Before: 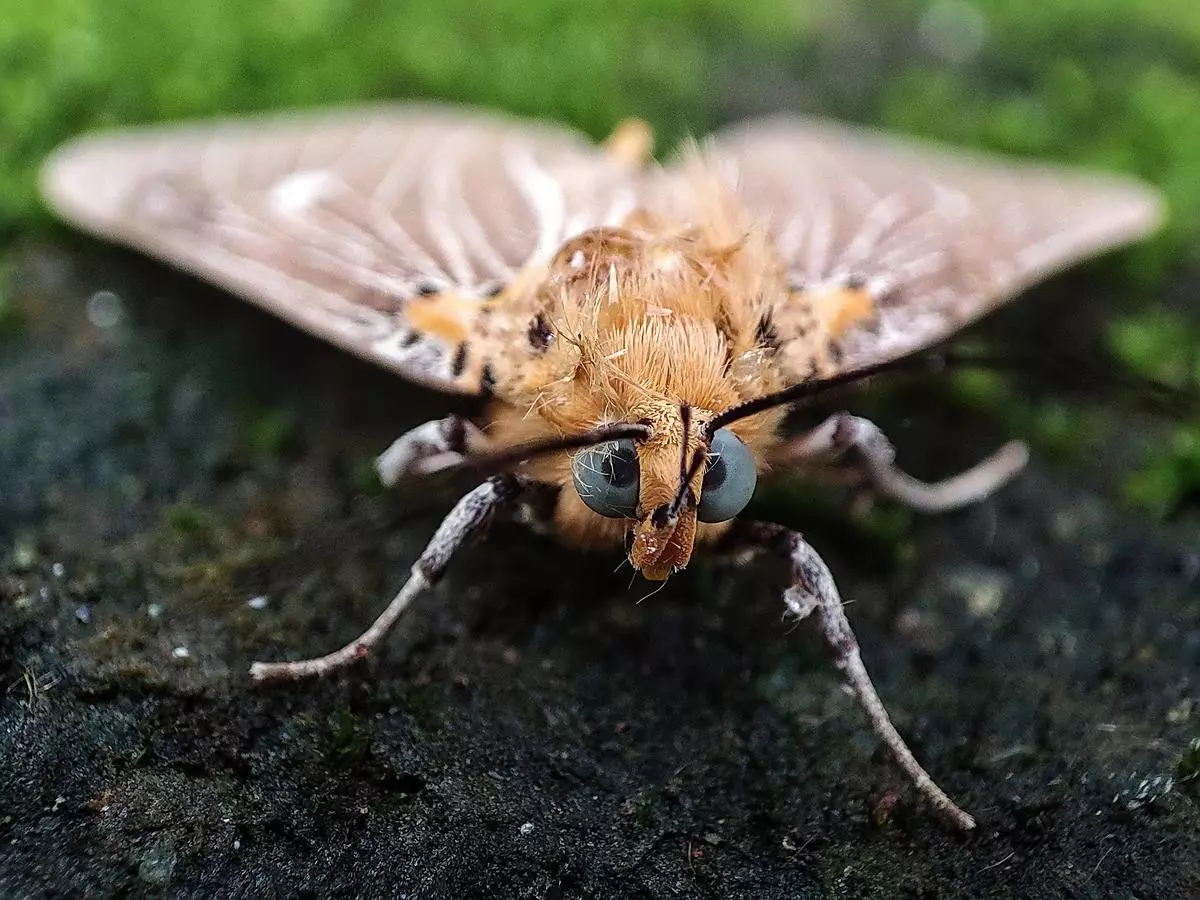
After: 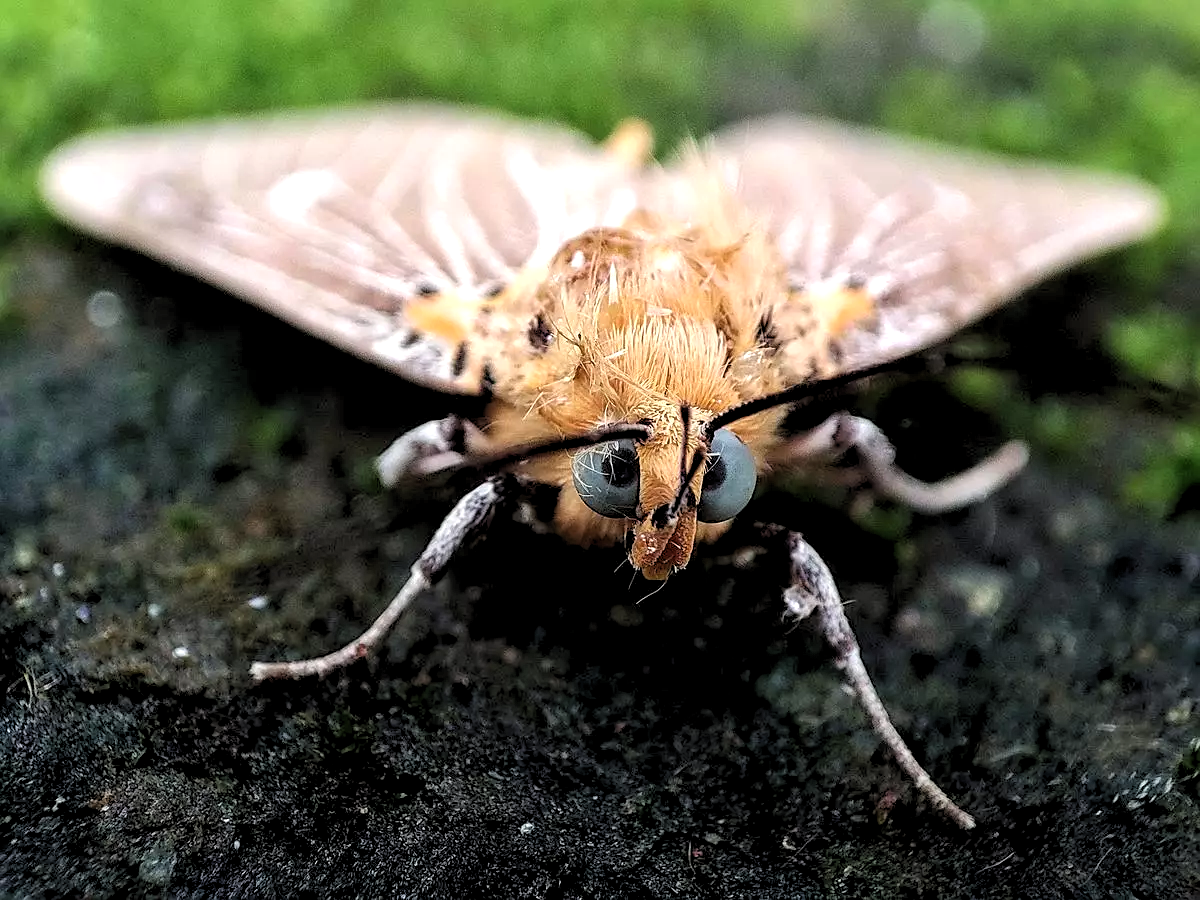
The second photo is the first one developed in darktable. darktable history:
rgb levels: levels [[0.01, 0.419, 0.839], [0, 0.5, 1], [0, 0.5, 1]]
exposure: exposure 0.2 EV, compensate highlight preservation false
